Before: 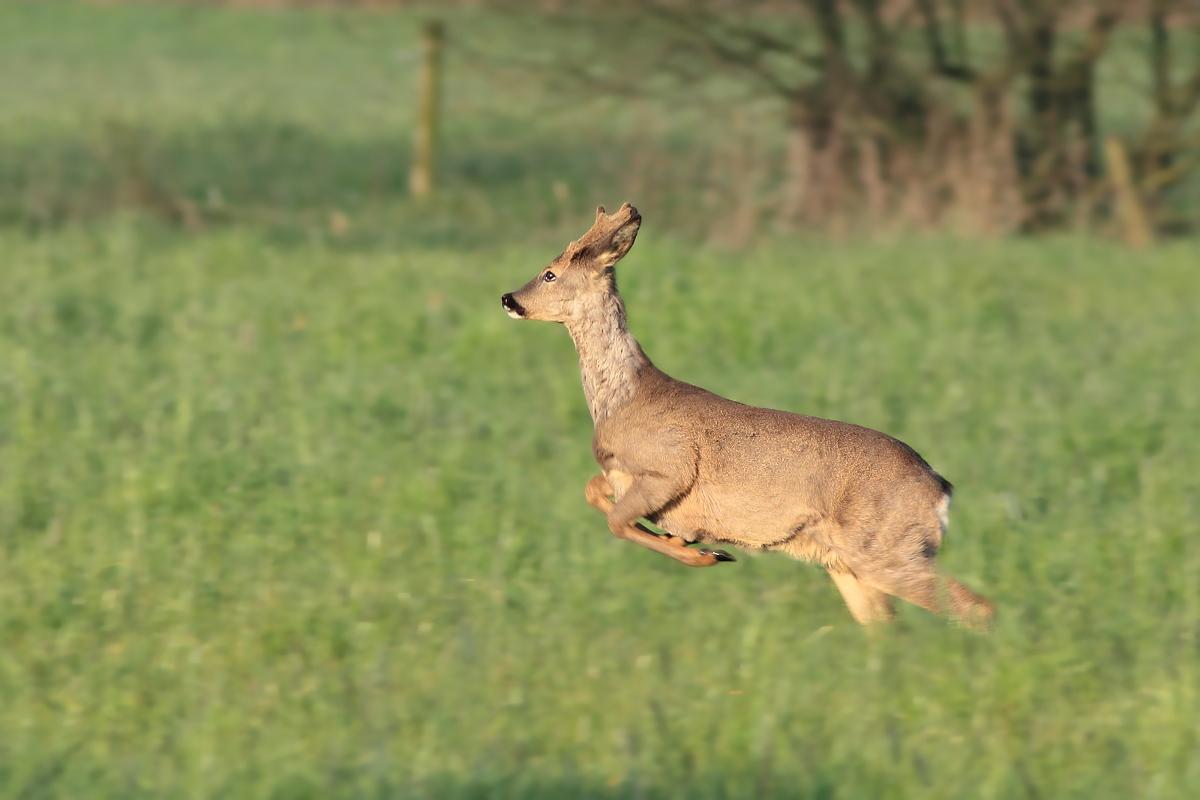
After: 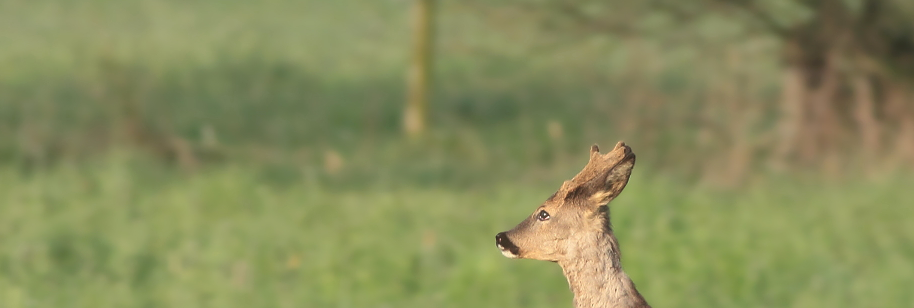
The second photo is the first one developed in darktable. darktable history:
haze removal: strength -0.103, compatibility mode true, adaptive false
crop: left 0.512%, top 7.638%, right 23.266%, bottom 53.798%
